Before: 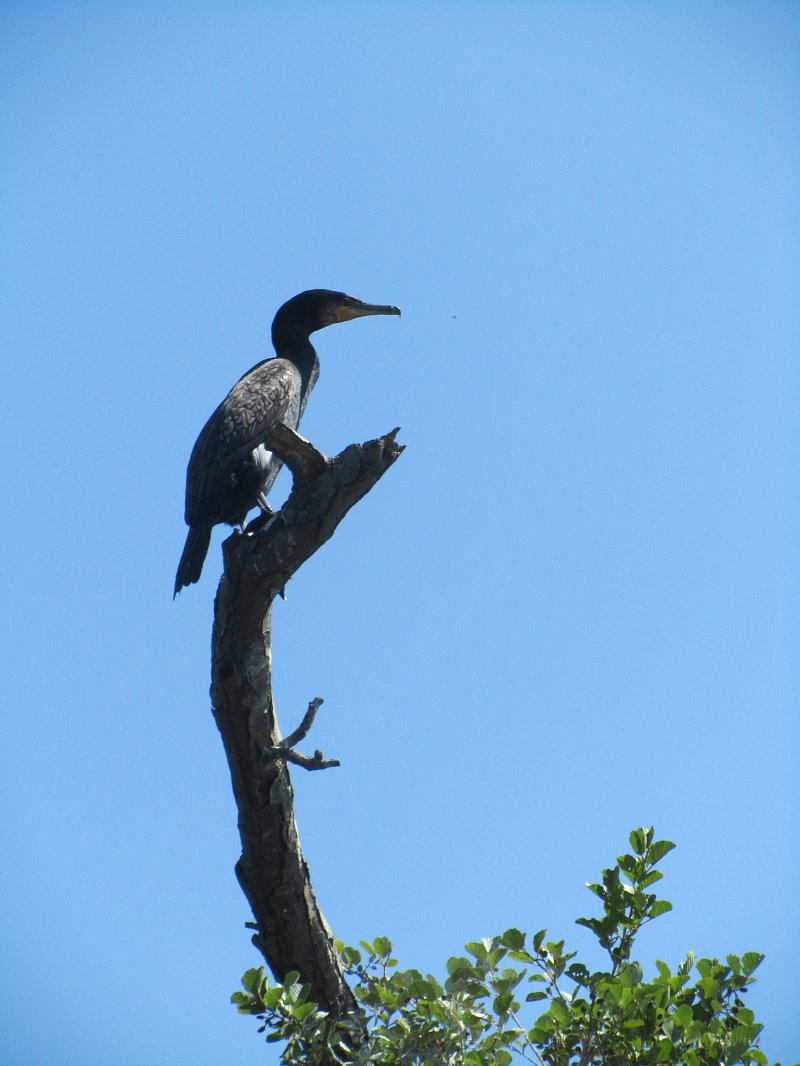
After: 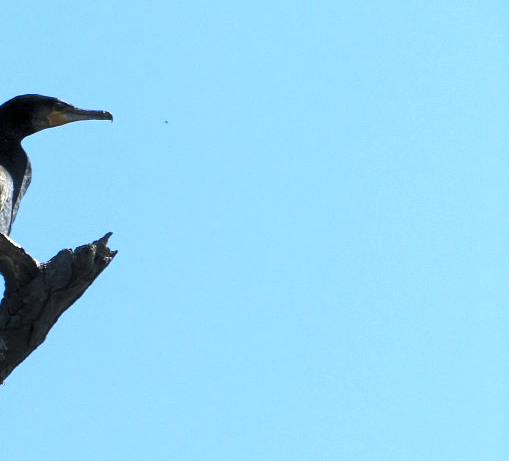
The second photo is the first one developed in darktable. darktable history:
crop: left 36.005%, top 18.293%, right 0.31%, bottom 38.444%
color contrast: green-magenta contrast 0.8, blue-yellow contrast 1.1, unbound 0
levels: mode automatic, black 0.023%, white 99.97%, levels [0.062, 0.494, 0.925]
